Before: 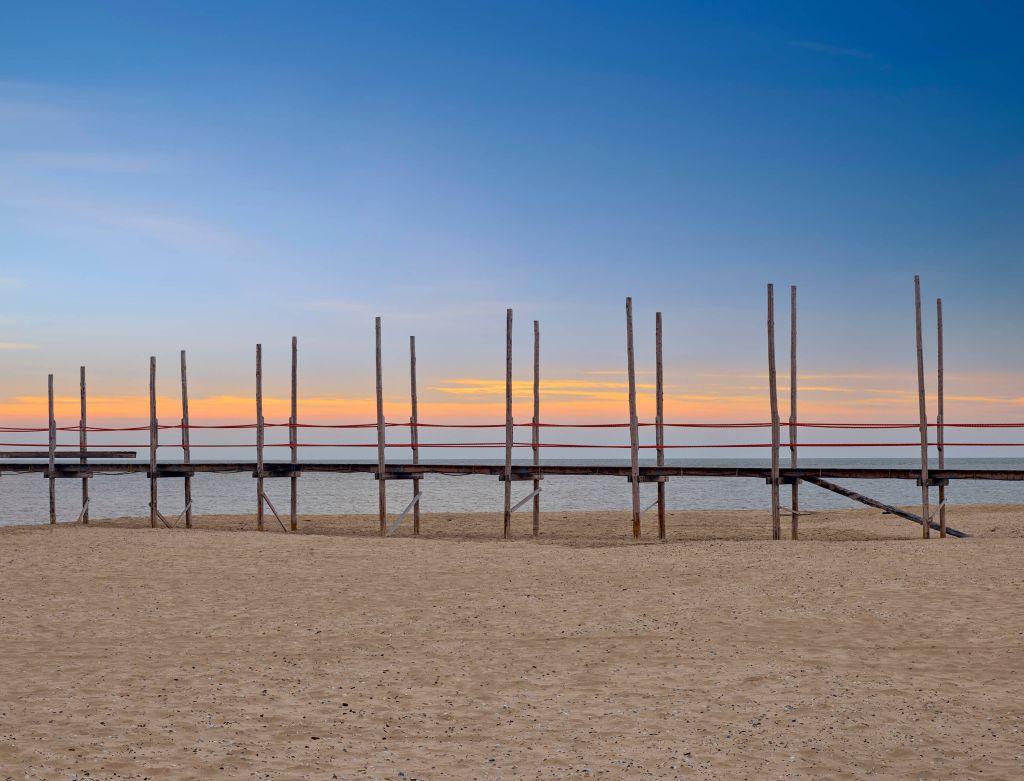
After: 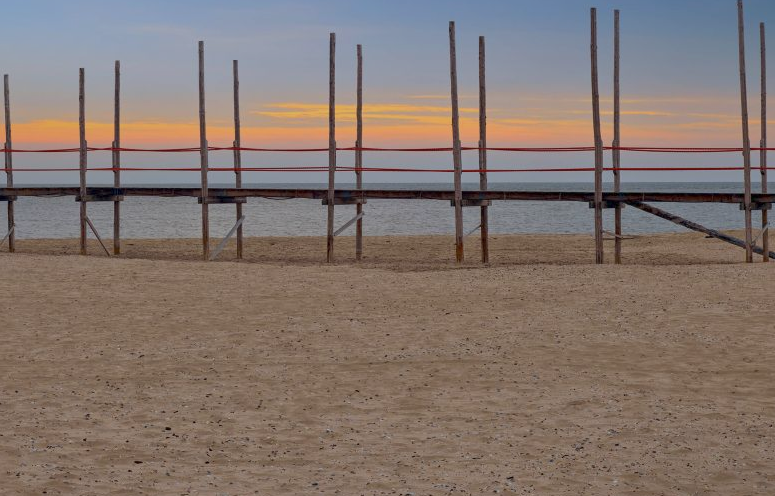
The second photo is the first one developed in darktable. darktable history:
tone equalizer: -8 EV 0.214 EV, -7 EV 0.422 EV, -6 EV 0.379 EV, -5 EV 0.224 EV, -3 EV -0.242 EV, -2 EV -0.417 EV, -1 EV -0.419 EV, +0 EV -0.262 EV
shadows and highlights: shadows 39.67, highlights -60.07
crop and rotate: left 17.351%, top 35.404%, right 6.916%, bottom 0.971%
